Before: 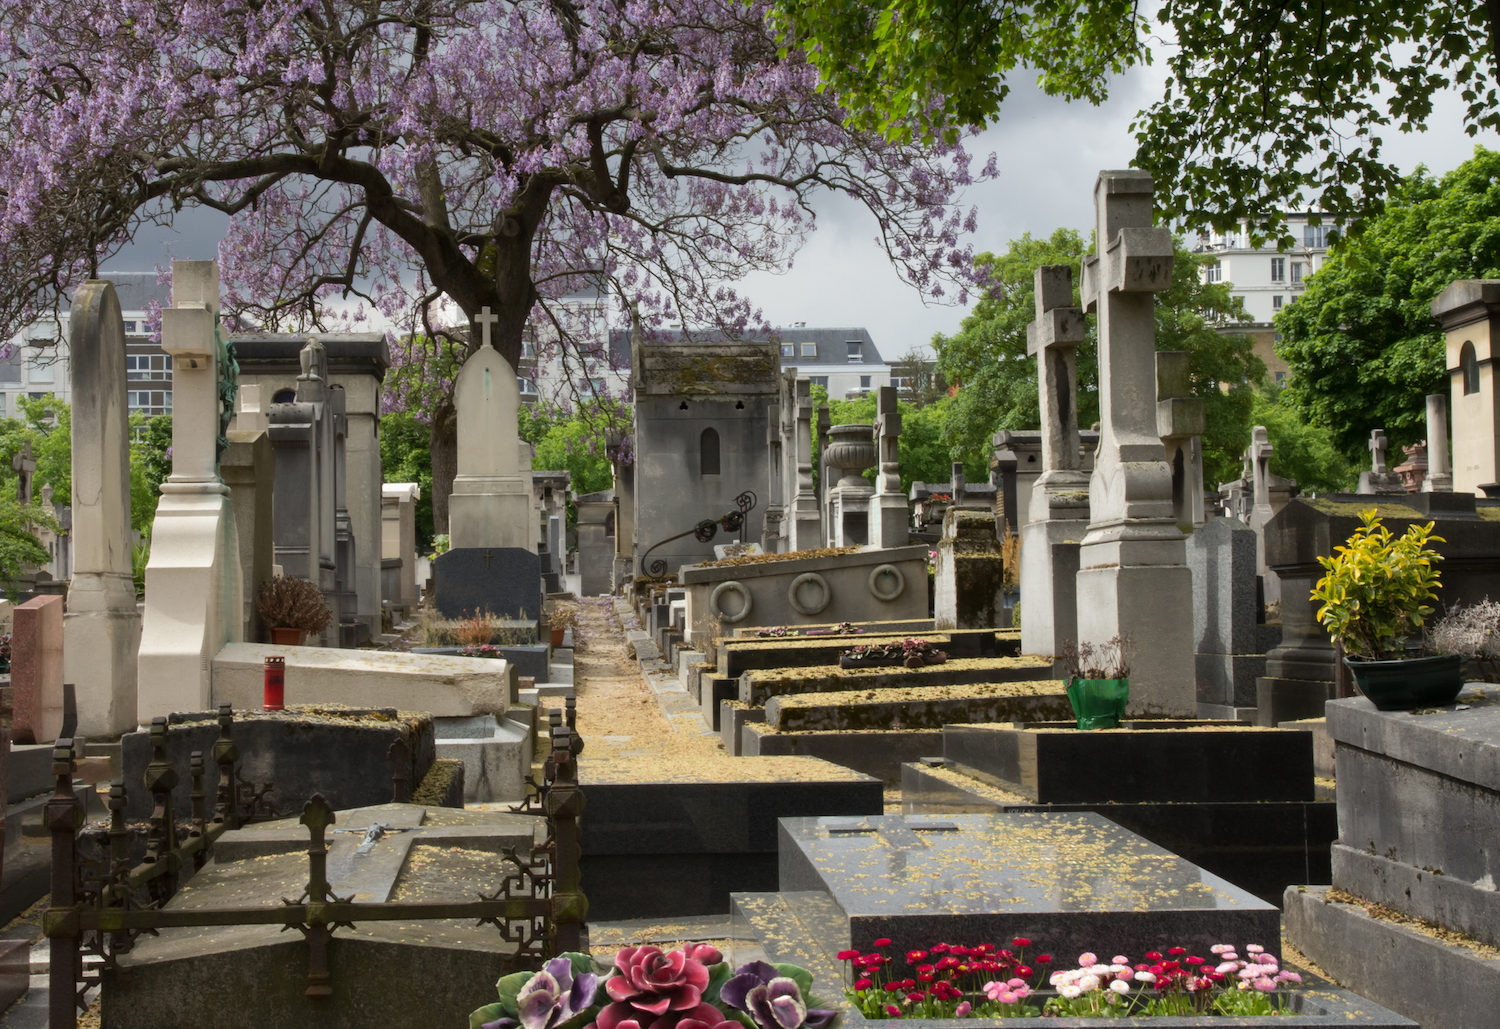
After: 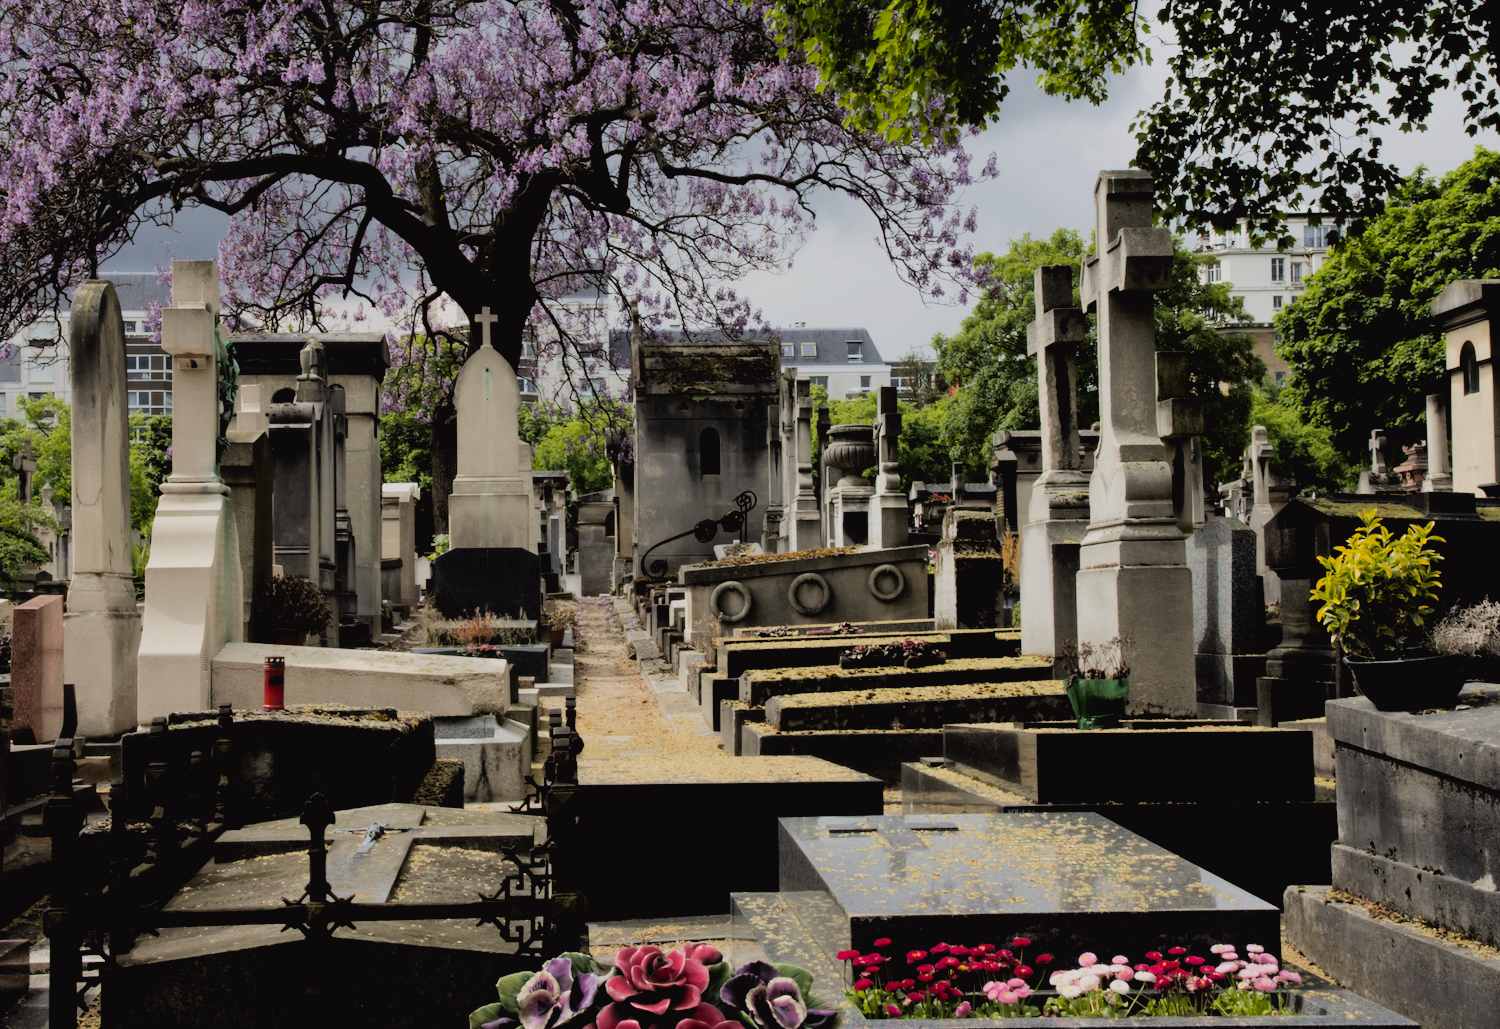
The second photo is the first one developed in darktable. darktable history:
tone curve: curves: ch0 [(0, 0.024) (0.119, 0.146) (0.474, 0.464) (0.718, 0.721) (0.817, 0.839) (1, 0.998)]; ch1 [(0, 0) (0.377, 0.416) (0.439, 0.451) (0.477, 0.477) (0.501, 0.504) (0.538, 0.544) (0.58, 0.602) (0.664, 0.676) (0.783, 0.804) (1, 1)]; ch2 [(0, 0) (0.38, 0.405) (0.463, 0.456) (0.498, 0.497) (0.524, 0.535) (0.578, 0.576) (0.648, 0.665) (1, 1)], color space Lab, independent channels, preserve colors none
filmic rgb: black relative exposure -3.21 EV, white relative exposure 7.02 EV, hardness 1.46, contrast 1.35
